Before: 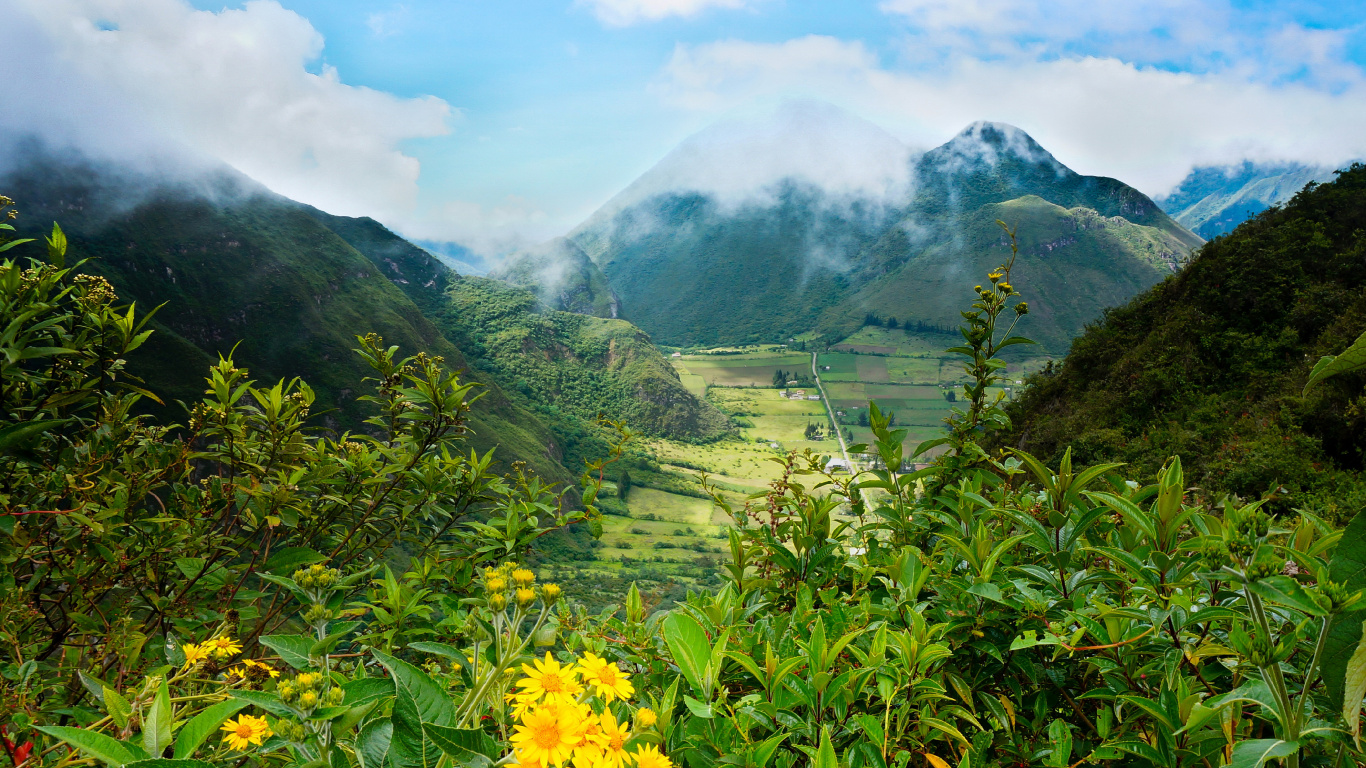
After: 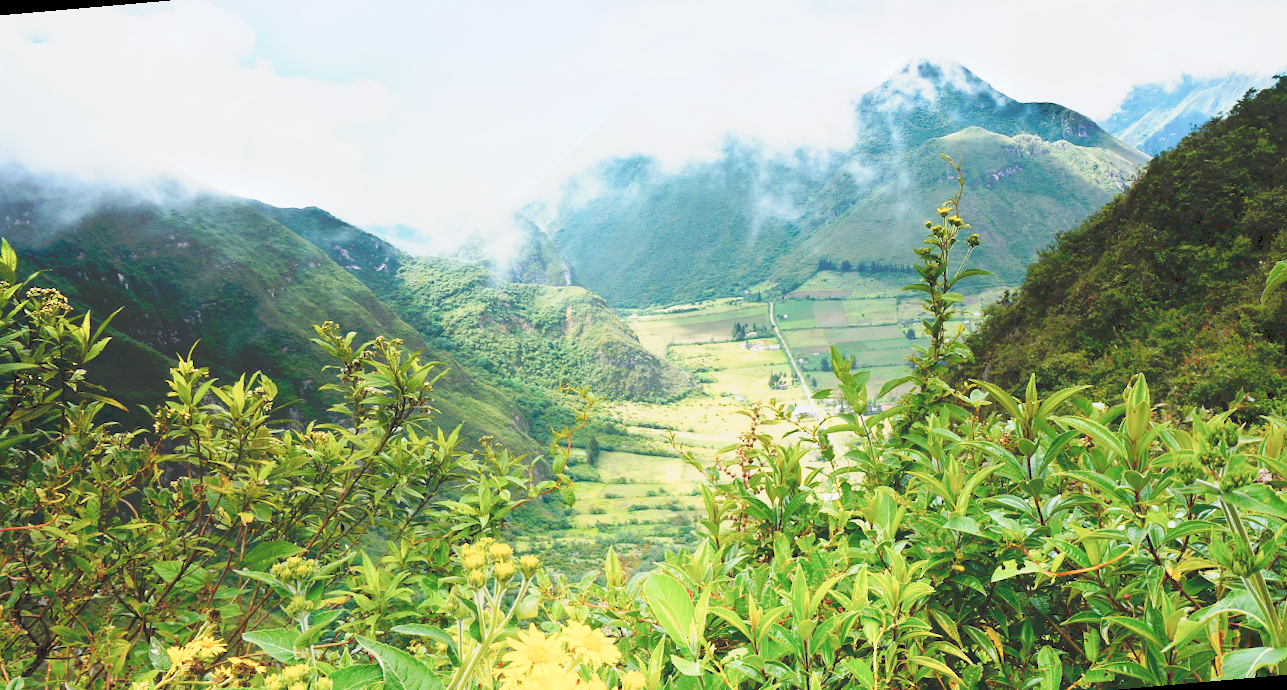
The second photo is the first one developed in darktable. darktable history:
tone curve: curves: ch0 [(0, 0) (0.003, 0.195) (0.011, 0.161) (0.025, 0.21) (0.044, 0.24) (0.069, 0.254) (0.1, 0.283) (0.136, 0.347) (0.177, 0.412) (0.224, 0.455) (0.277, 0.531) (0.335, 0.606) (0.399, 0.679) (0.468, 0.748) (0.543, 0.814) (0.623, 0.876) (0.709, 0.927) (0.801, 0.949) (0.898, 0.962) (1, 1)], preserve colors none
rotate and perspective: rotation -5°, crop left 0.05, crop right 0.952, crop top 0.11, crop bottom 0.89
